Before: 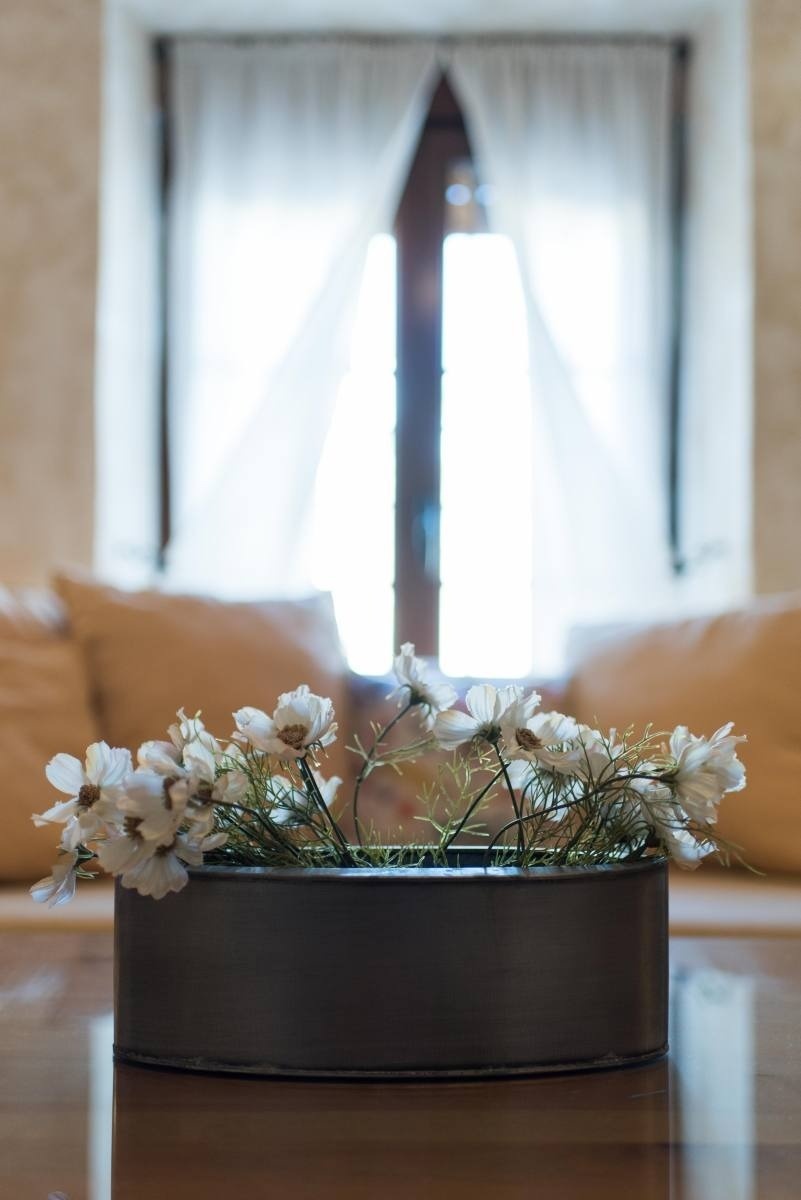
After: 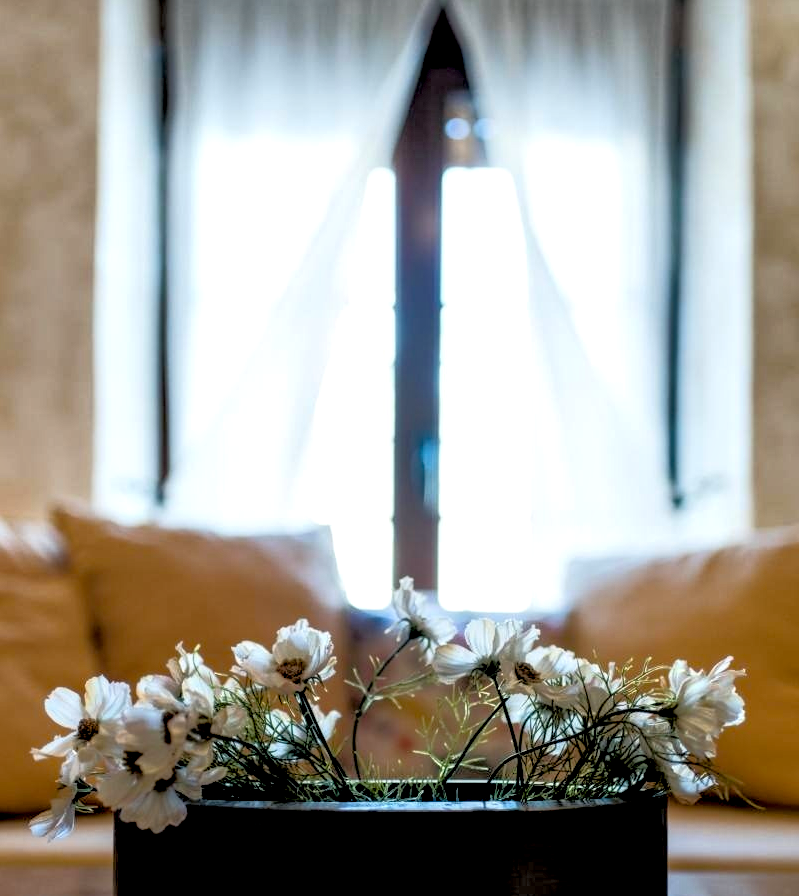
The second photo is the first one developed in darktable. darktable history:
color balance rgb: shadows lift › chroma 1.017%, shadows lift › hue 240.52°, global offset › luminance -0.882%, perceptual saturation grading › global saturation 30.902%
crop: left 0.217%, top 5.534%, bottom 19.78%
local contrast: highlights 60%, shadows 61%, detail 160%
tone equalizer: -8 EV -1.84 EV, -7 EV -1.18 EV, -6 EV -1.65 EV, edges refinement/feathering 500, mask exposure compensation -1.57 EV, preserve details no
